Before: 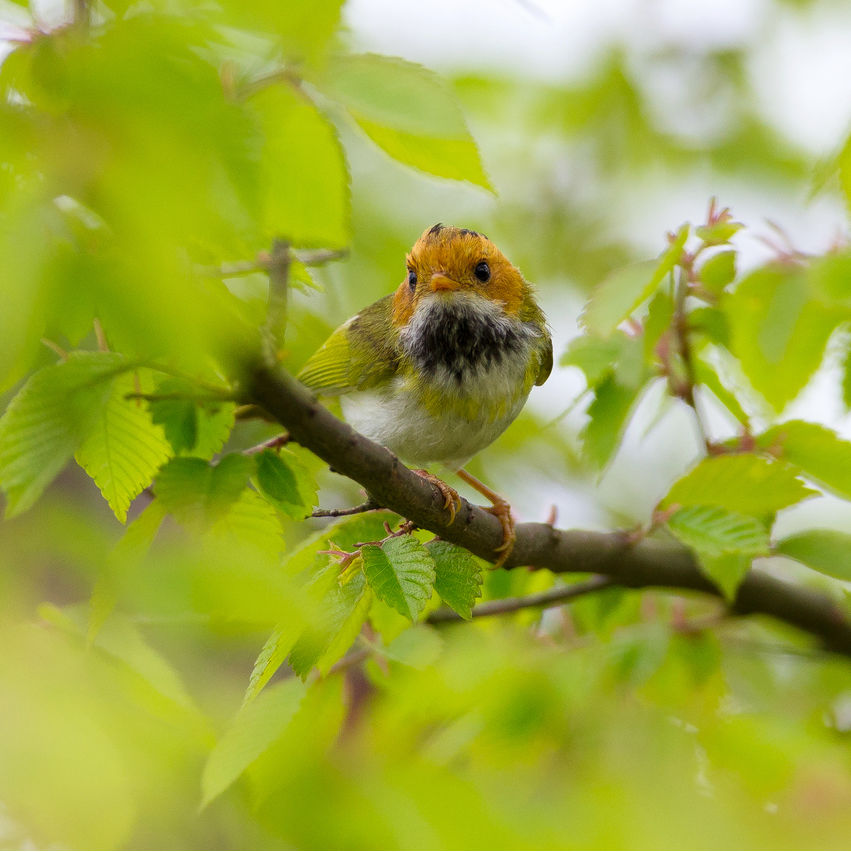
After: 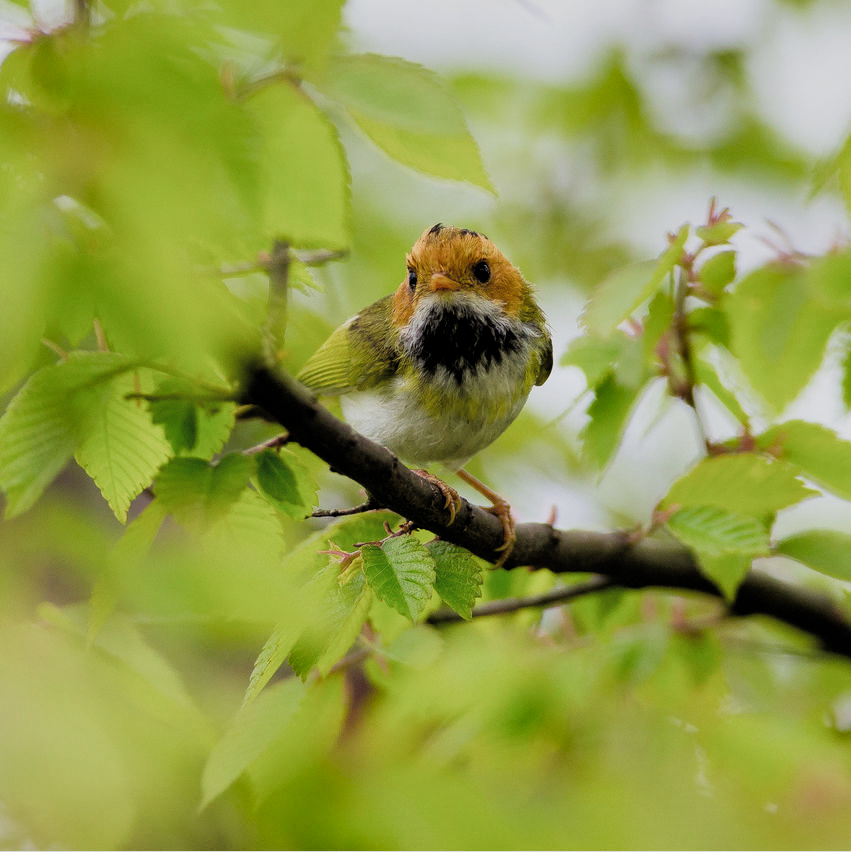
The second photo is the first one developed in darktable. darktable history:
shadows and highlights: low approximation 0.01, soften with gaussian
filmic rgb: black relative exposure -5.08 EV, white relative exposure 4 EV, hardness 2.89, contrast 1.296, color science v4 (2020), contrast in shadows soft, contrast in highlights soft
